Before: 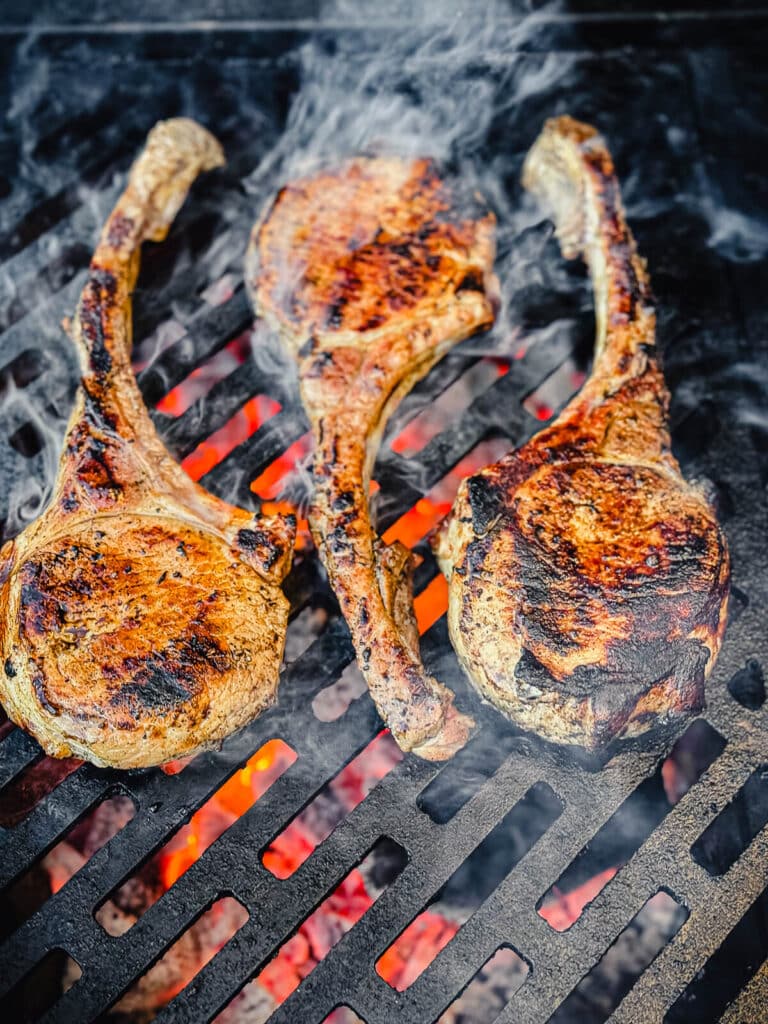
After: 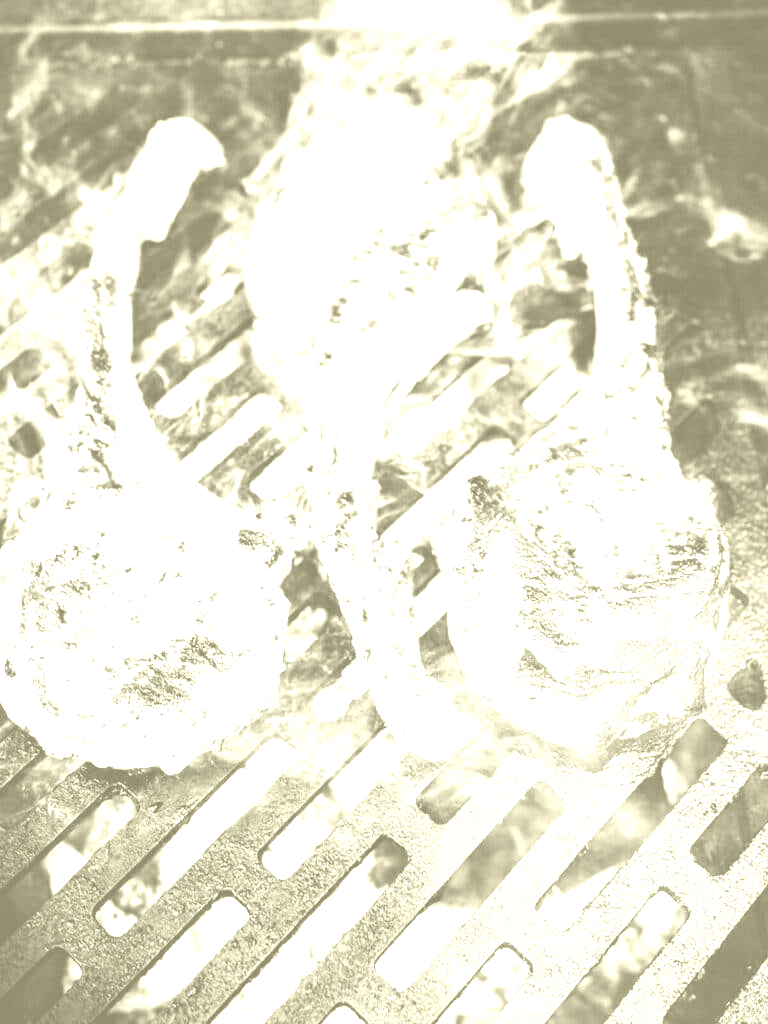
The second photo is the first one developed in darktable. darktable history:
colorize: hue 43.2°, saturation 40%, version 1
white balance: red 4.26, blue 1.802
